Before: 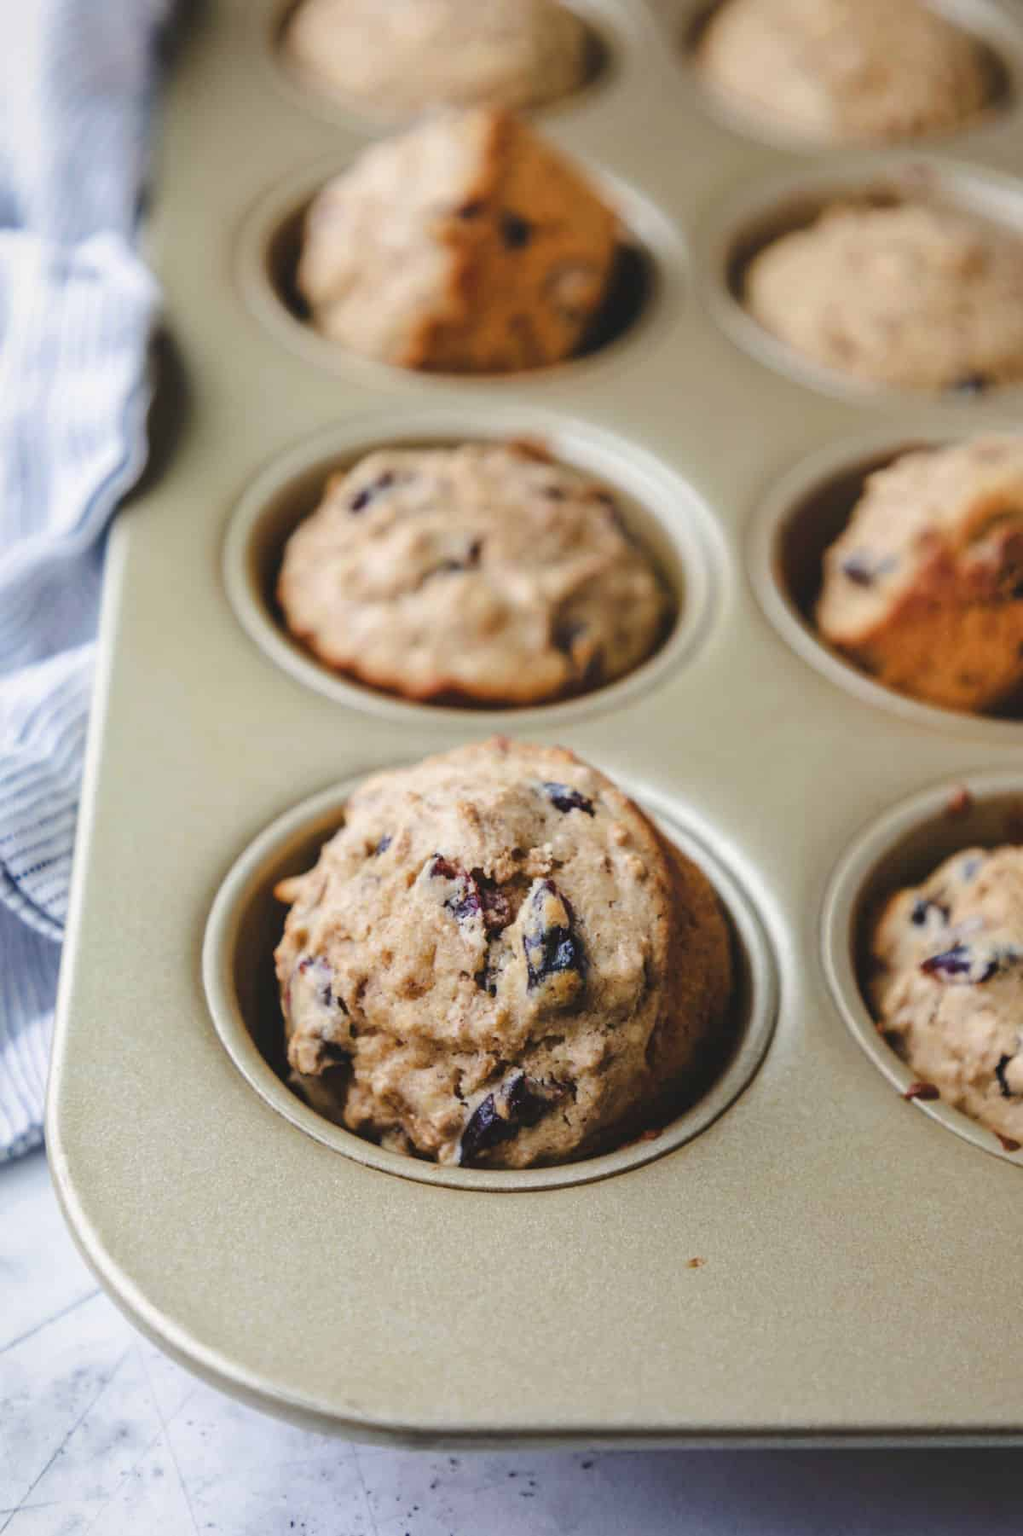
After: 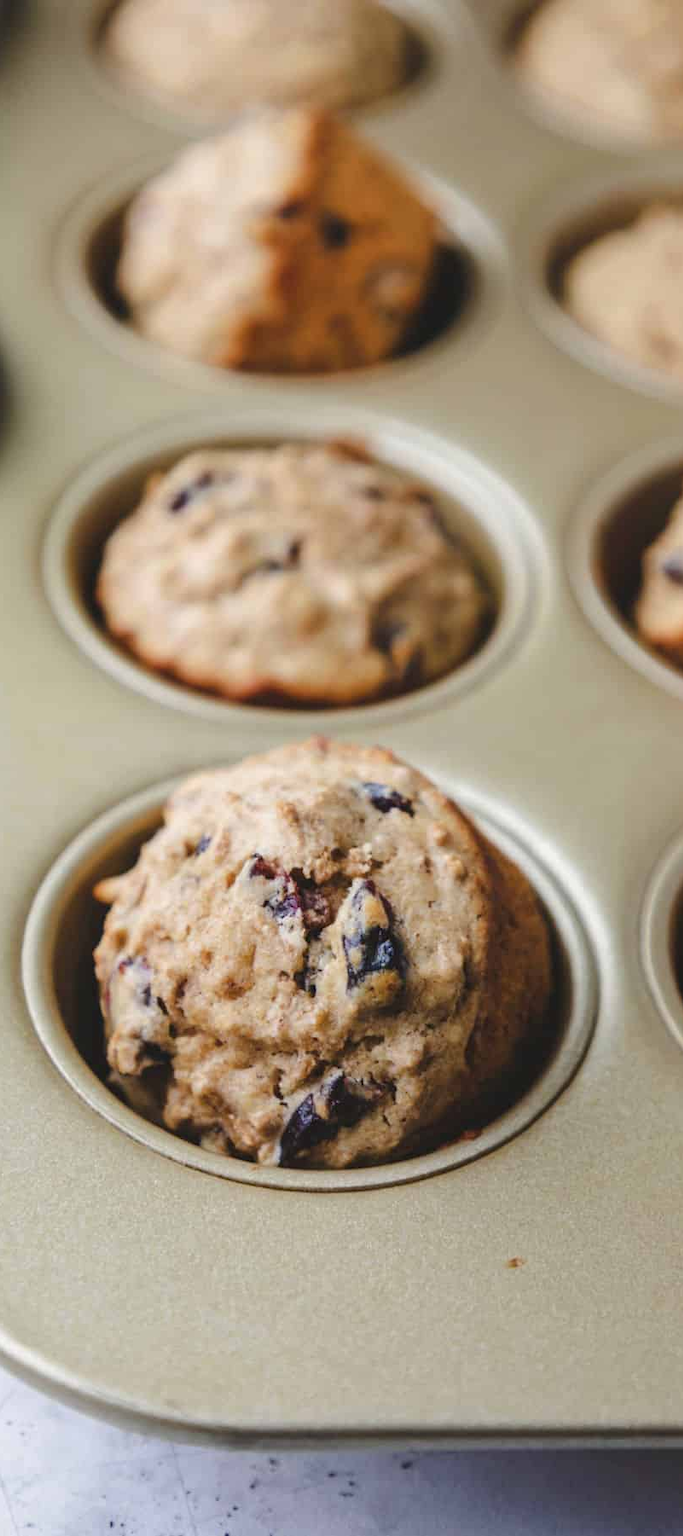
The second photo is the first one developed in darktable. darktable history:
crop and rotate: left 17.732%, right 15.423%
white balance: emerald 1
